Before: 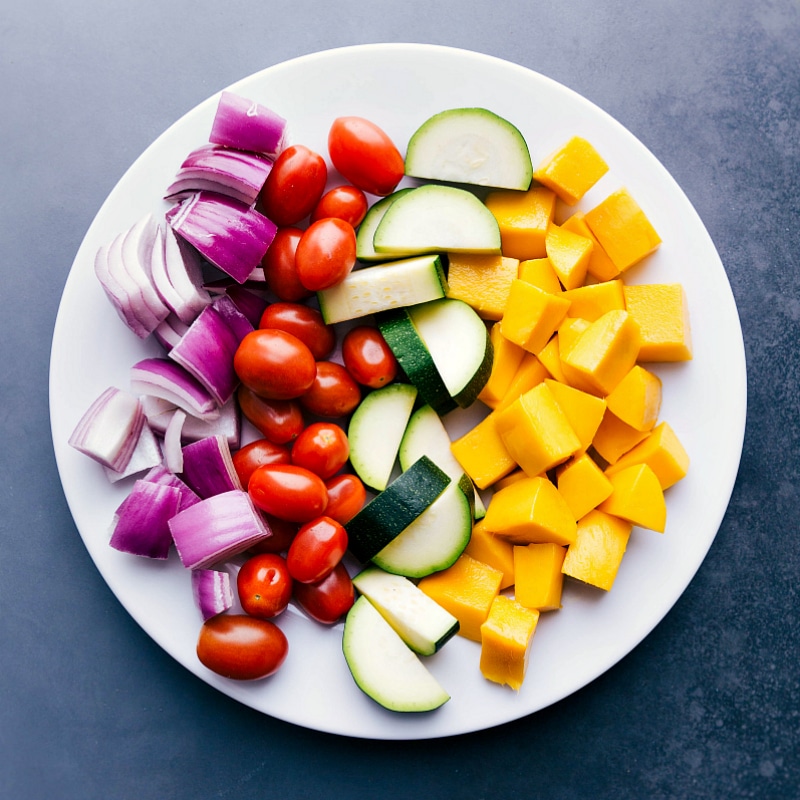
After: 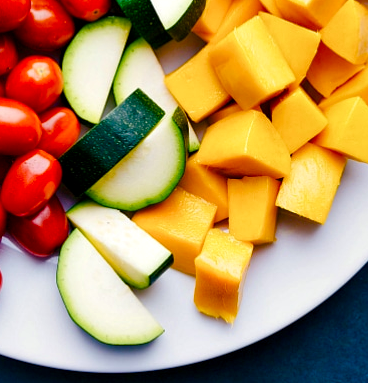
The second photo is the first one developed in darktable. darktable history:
local contrast: mode bilateral grid, contrast 21, coarseness 50, detail 120%, midtone range 0.2
crop: left 35.807%, top 45.962%, right 18.114%, bottom 6.102%
velvia: strength 31.87%, mid-tones bias 0.208
shadows and highlights: soften with gaussian
color balance rgb: perceptual saturation grading › global saturation 20%, perceptual saturation grading › highlights -49.731%, perceptual saturation grading › shadows 25.125%
